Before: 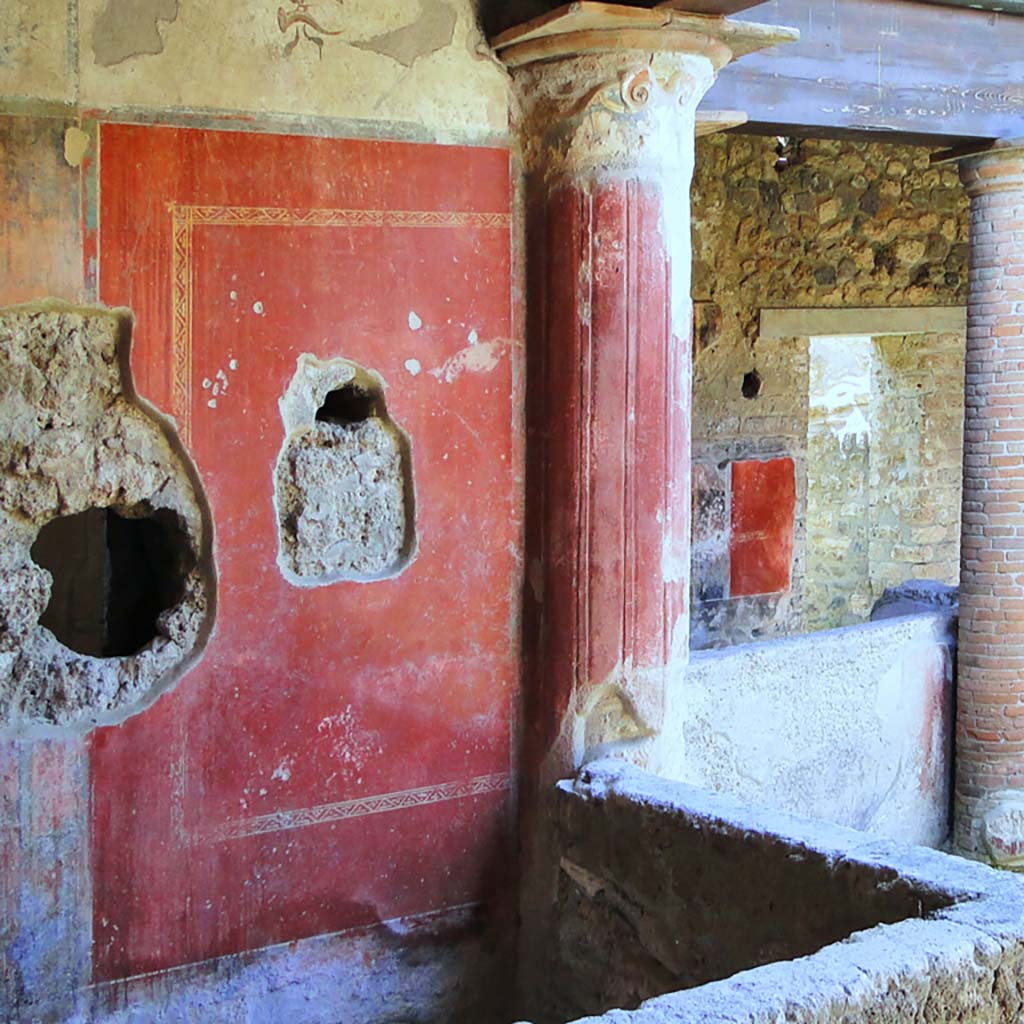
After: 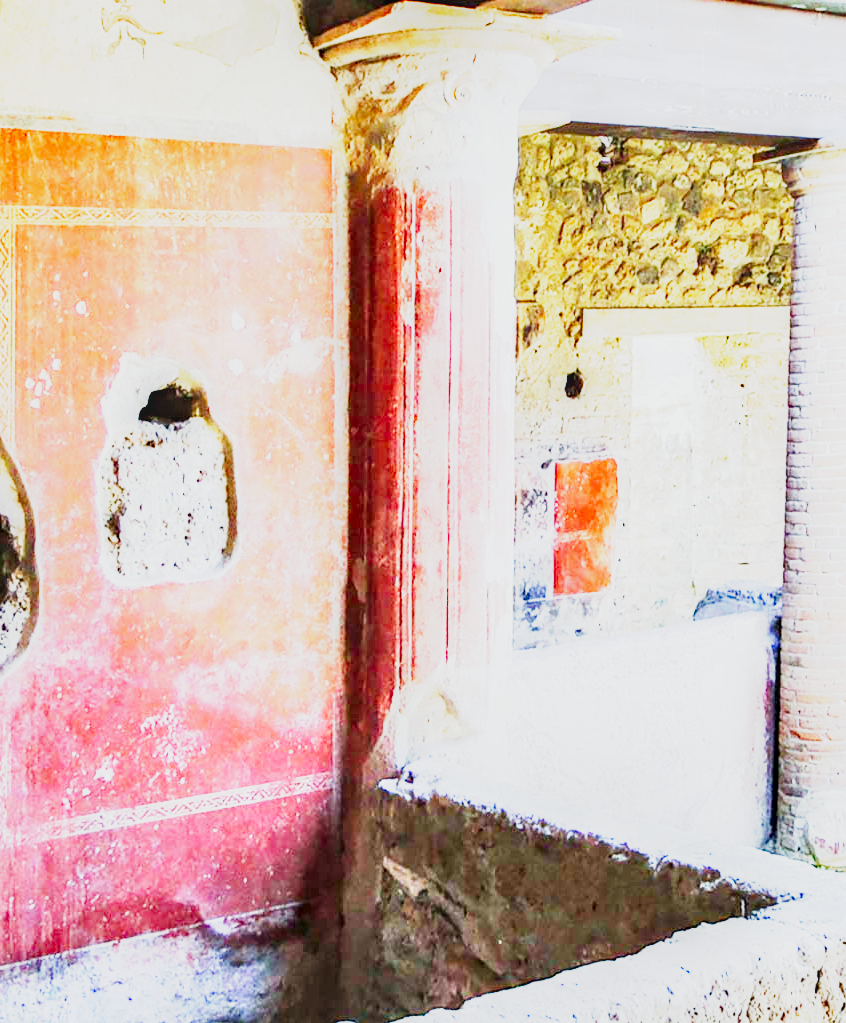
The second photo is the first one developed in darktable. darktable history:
crop: left 17.377%, bottom 0.044%
exposure: black level correction 0, exposure 1.632 EV, compensate highlight preservation false
tone equalizer: on, module defaults
base curve: curves: ch0 [(0, 0) (0.007, 0.004) (0.027, 0.03) (0.046, 0.07) (0.207, 0.54) (0.442, 0.872) (0.673, 0.972) (1, 1)], preserve colors none
local contrast: detail 130%
haze removal: adaptive false
shadows and highlights: radius 120.39, shadows 21.31, white point adjustment -9.64, highlights -13.83, soften with gaussian
